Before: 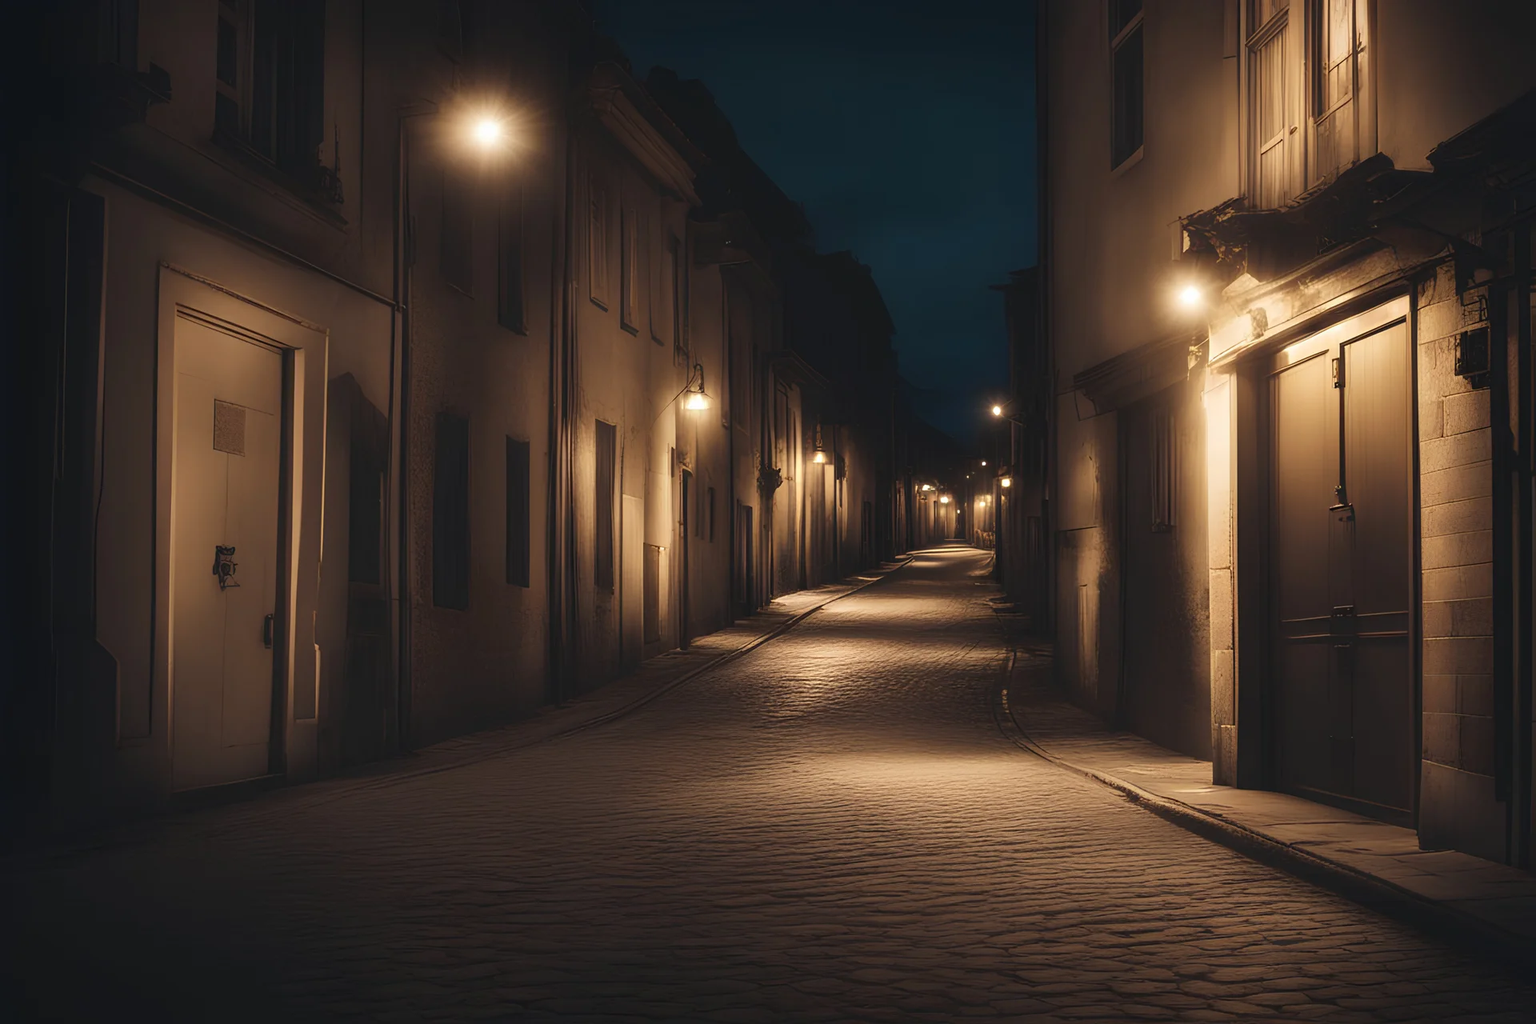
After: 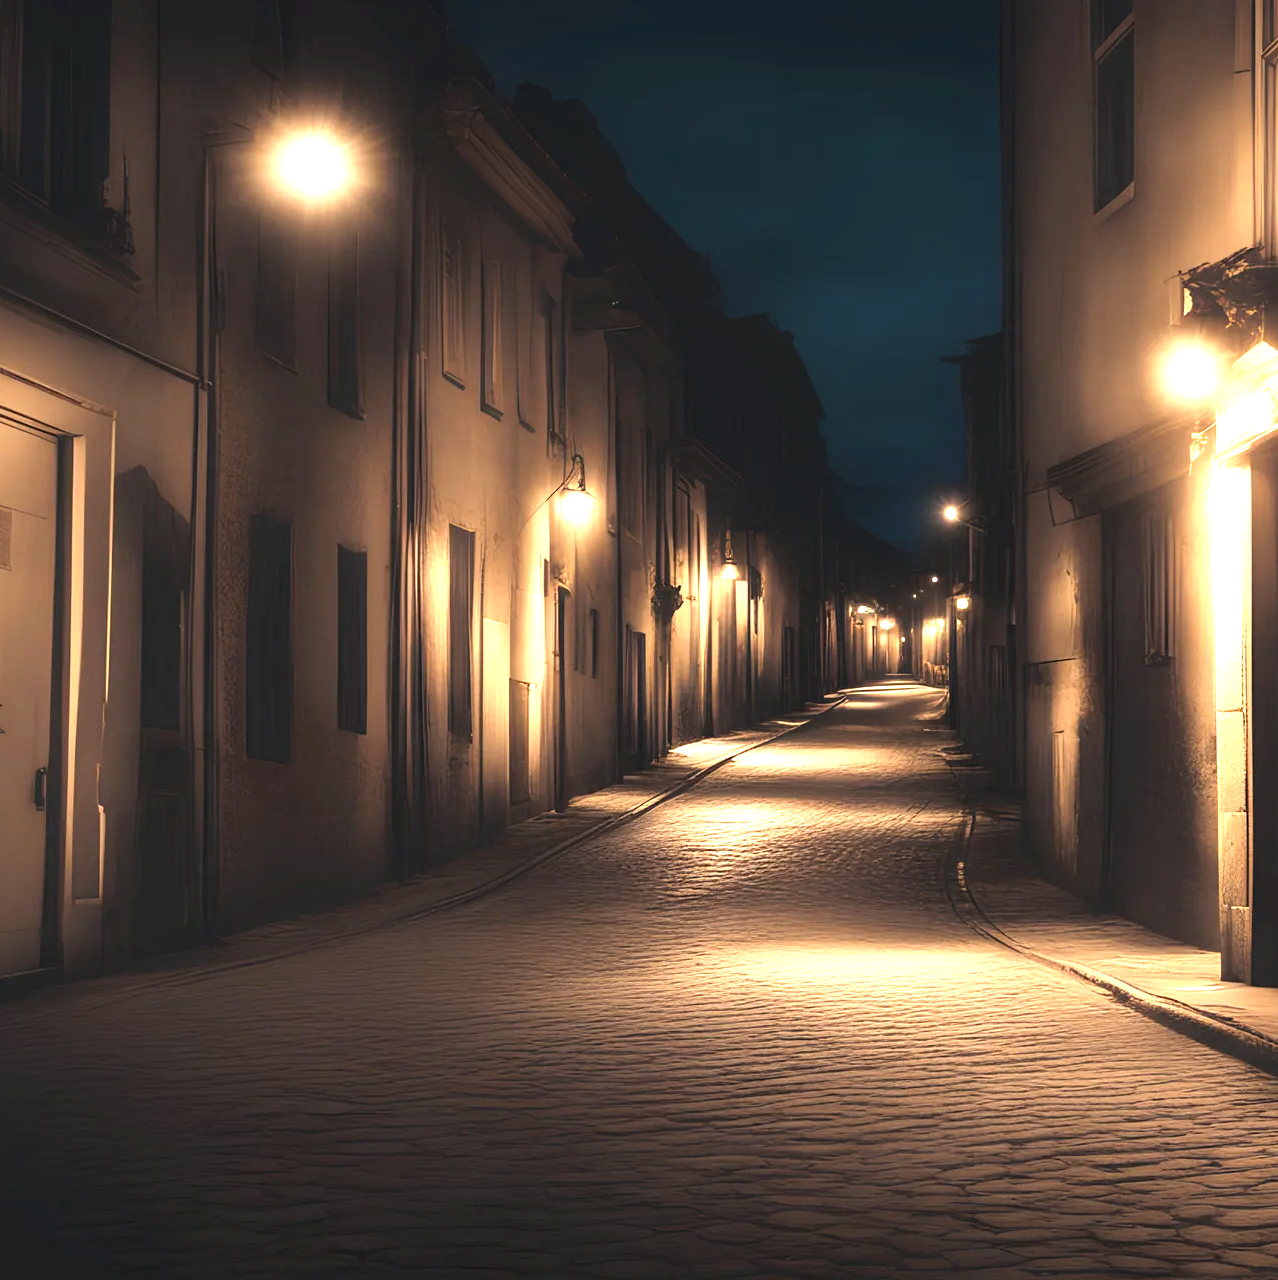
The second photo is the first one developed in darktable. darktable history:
exposure: black level correction 0, exposure 0.891 EV, compensate highlight preservation false
crop and rotate: left 15.41%, right 18.005%
tone equalizer: -8 EV -0.778 EV, -7 EV -0.705 EV, -6 EV -0.583 EV, -5 EV -0.421 EV, -3 EV 0.387 EV, -2 EV 0.6 EV, -1 EV 0.697 EV, +0 EV 0.72 EV, mask exposure compensation -0.5 EV
